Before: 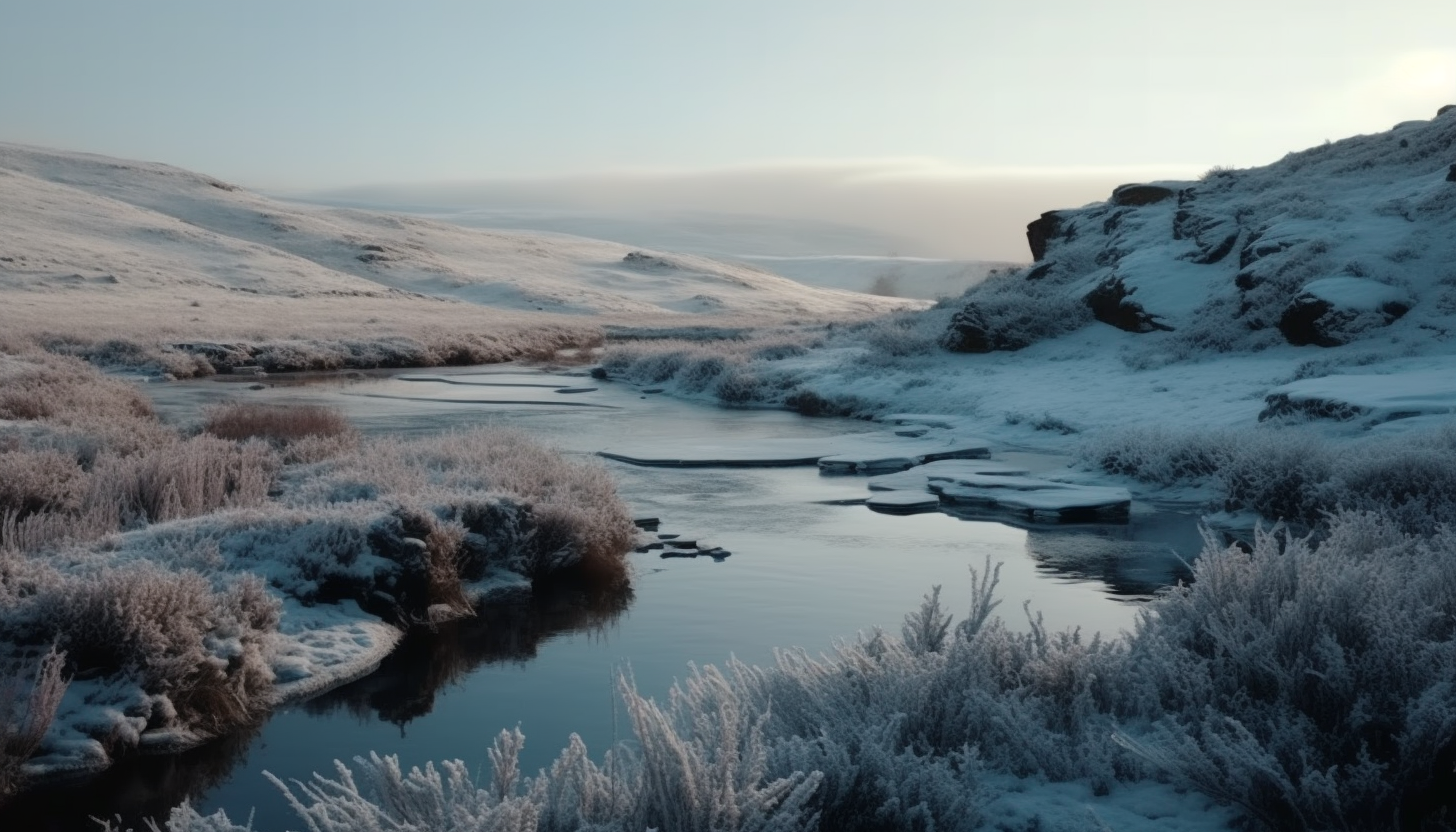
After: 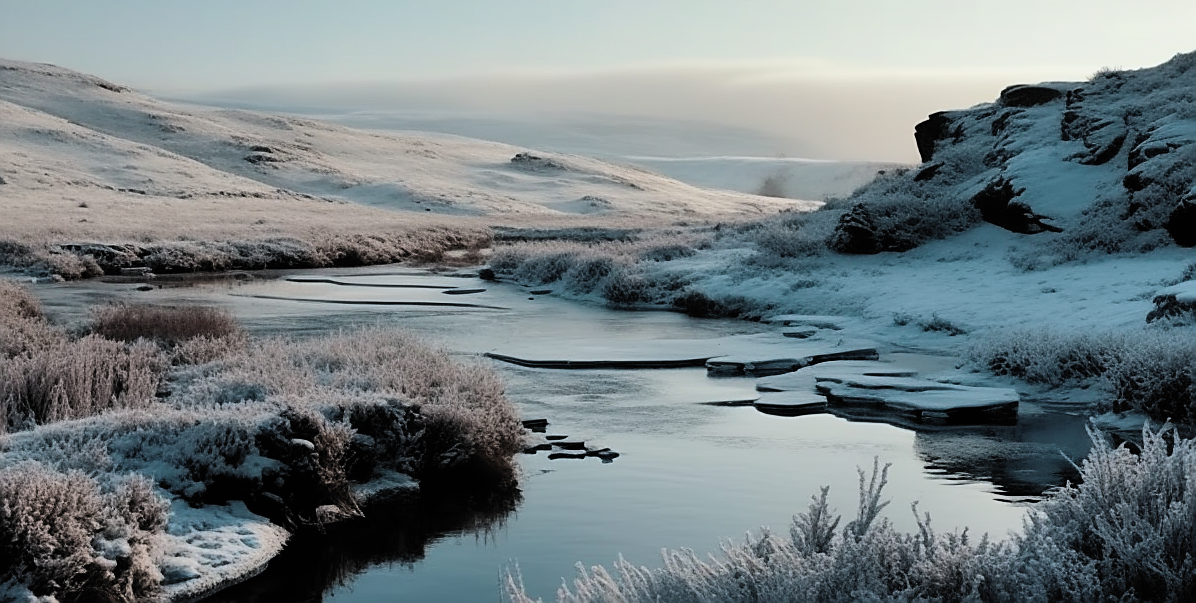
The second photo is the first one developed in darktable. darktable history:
filmic rgb: black relative exposure -7.65 EV, white relative exposure 3.98 EV, threshold 5.94 EV, hardness 4.02, contrast 1.096, highlights saturation mix -30.64%, color science v6 (2022), enable highlight reconstruction true
crop: left 7.74%, top 11.983%, right 10.066%, bottom 15.451%
shadows and highlights: low approximation 0.01, soften with gaussian
color balance rgb: shadows lift › chroma 0.855%, shadows lift › hue 110.54°, perceptual saturation grading › global saturation 0.883%, perceptual brilliance grading › highlights 16.235%, perceptual brilliance grading › mid-tones 6.438%, perceptual brilliance grading › shadows -15.653%, global vibrance 20%
sharpen: radius 1.395, amount 1.266, threshold 0.806
contrast brightness saturation: saturation -0.047
